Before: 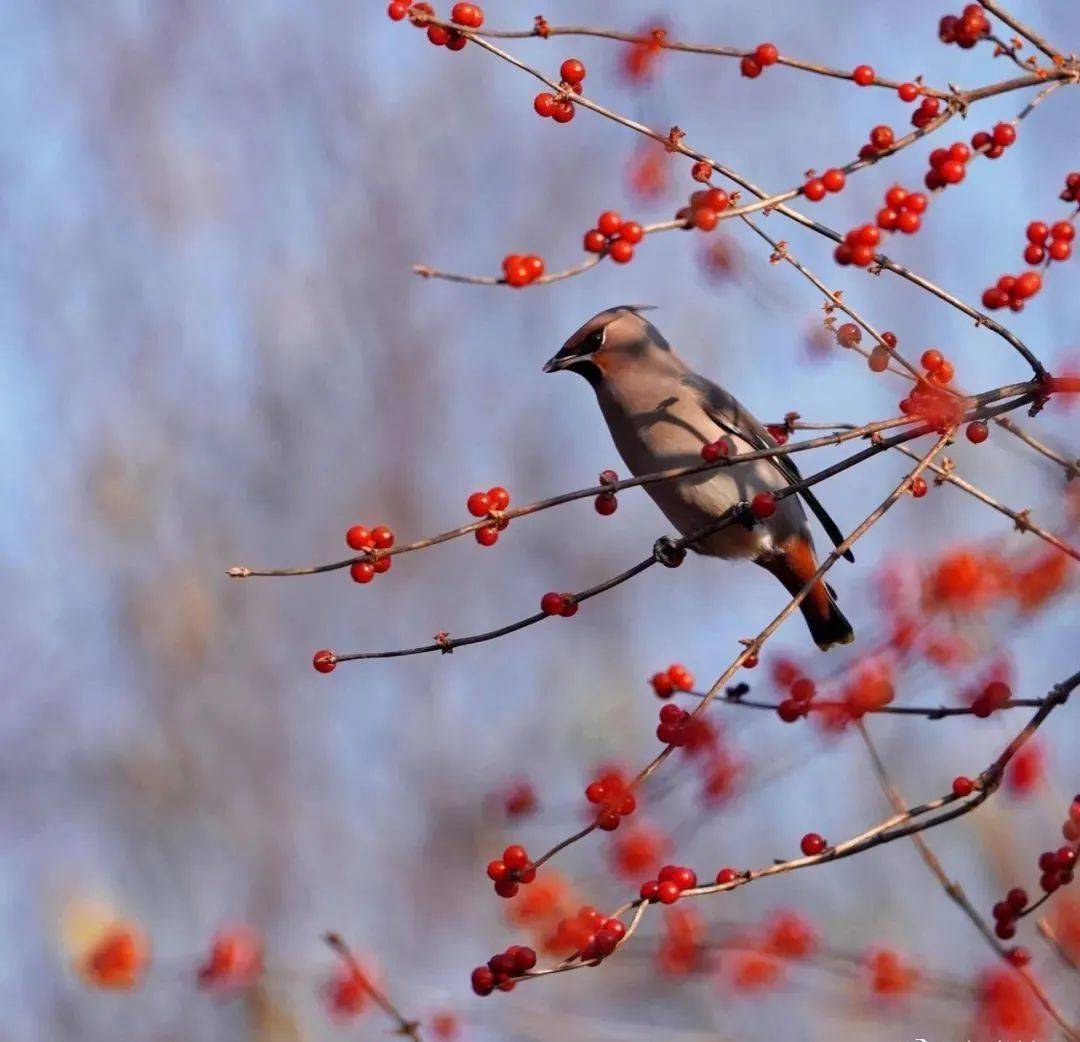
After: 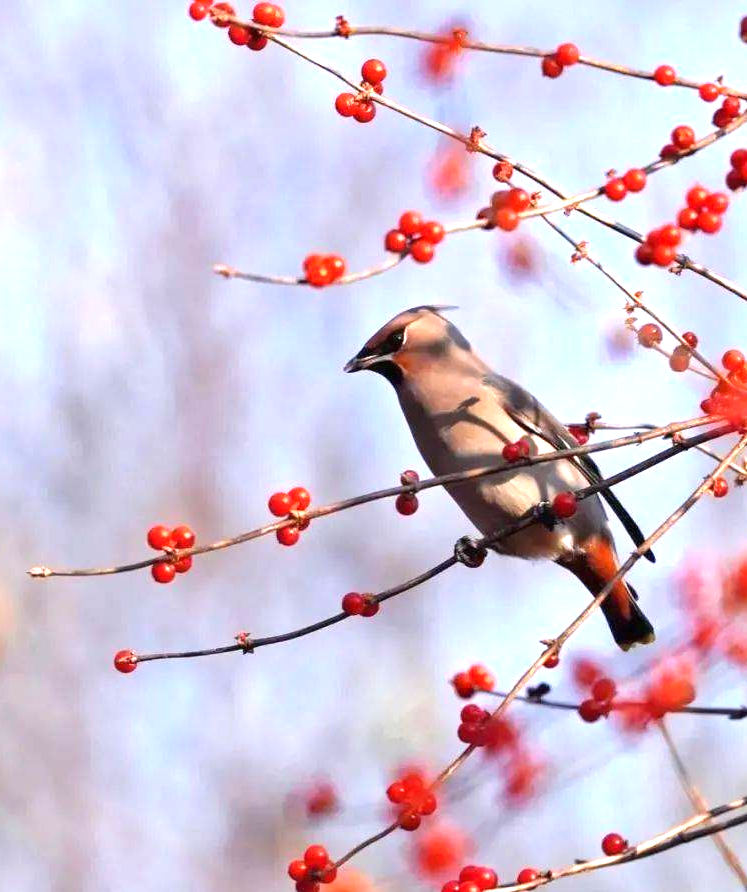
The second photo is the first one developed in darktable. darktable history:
crop: left 18.461%, right 12.357%, bottom 14.315%
exposure: black level correction 0, exposure 1.2 EV, compensate exposure bias true, compensate highlight preservation false
